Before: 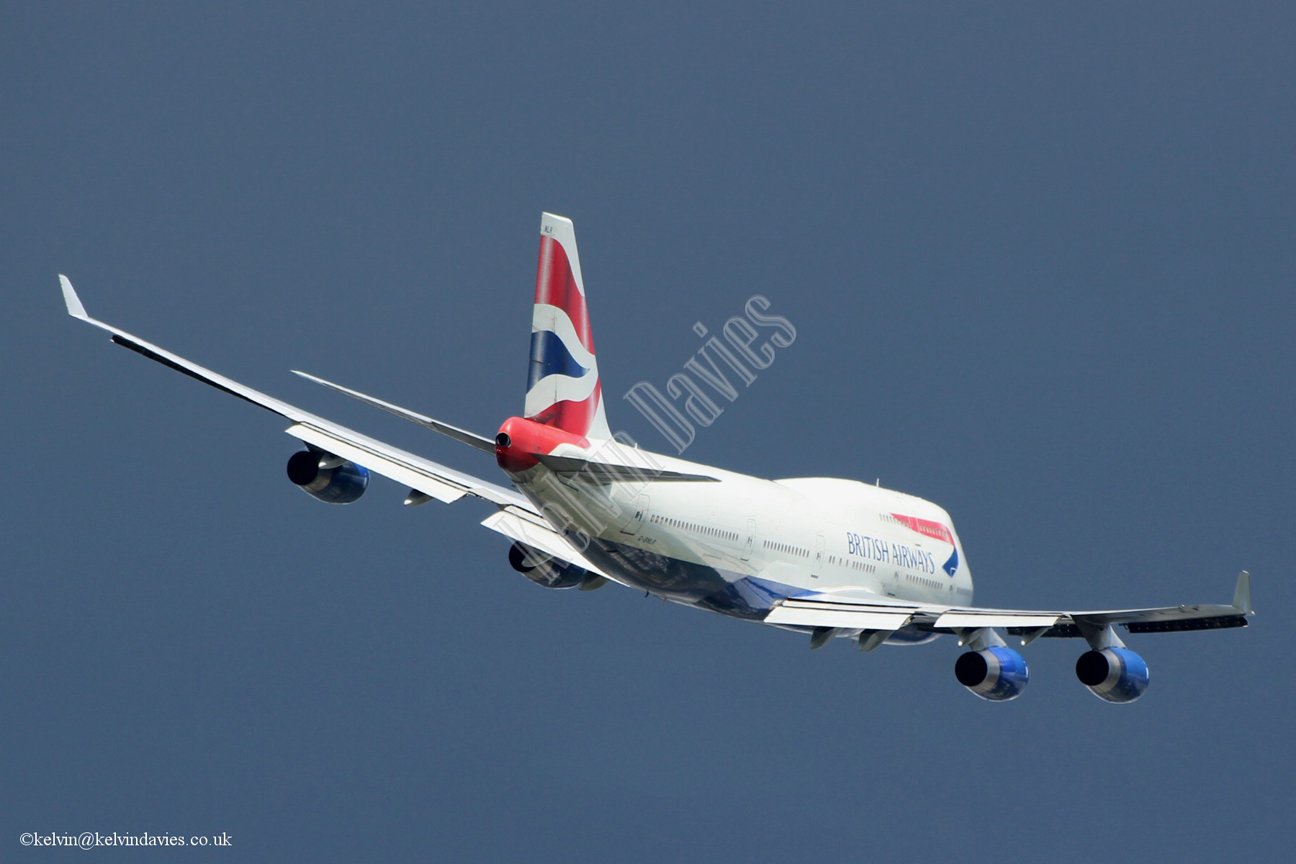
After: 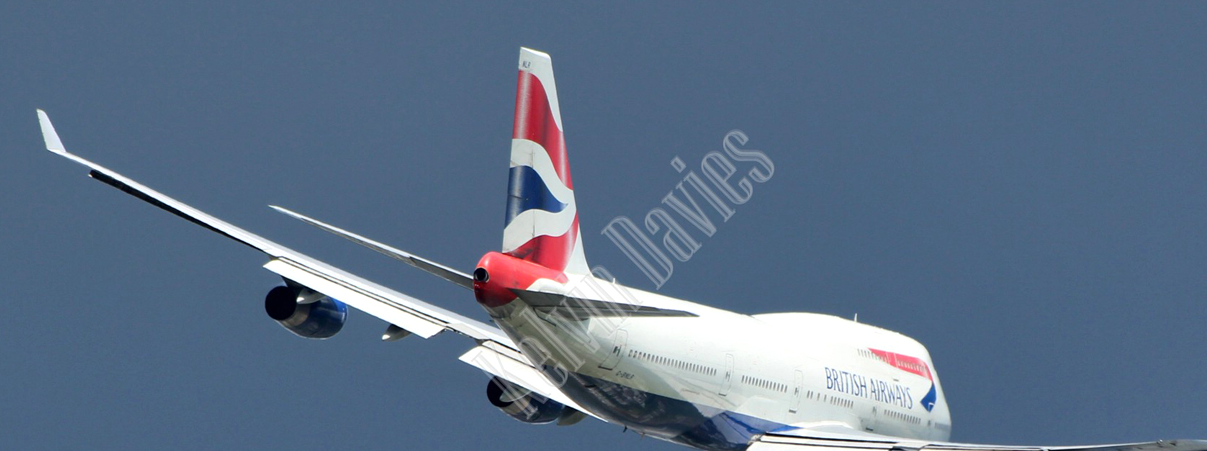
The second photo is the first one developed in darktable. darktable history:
levels: levels [0, 0.476, 0.951]
shadows and highlights: low approximation 0.01, soften with gaussian
crop: left 1.756%, top 19.14%, right 5.035%, bottom 28.394%
